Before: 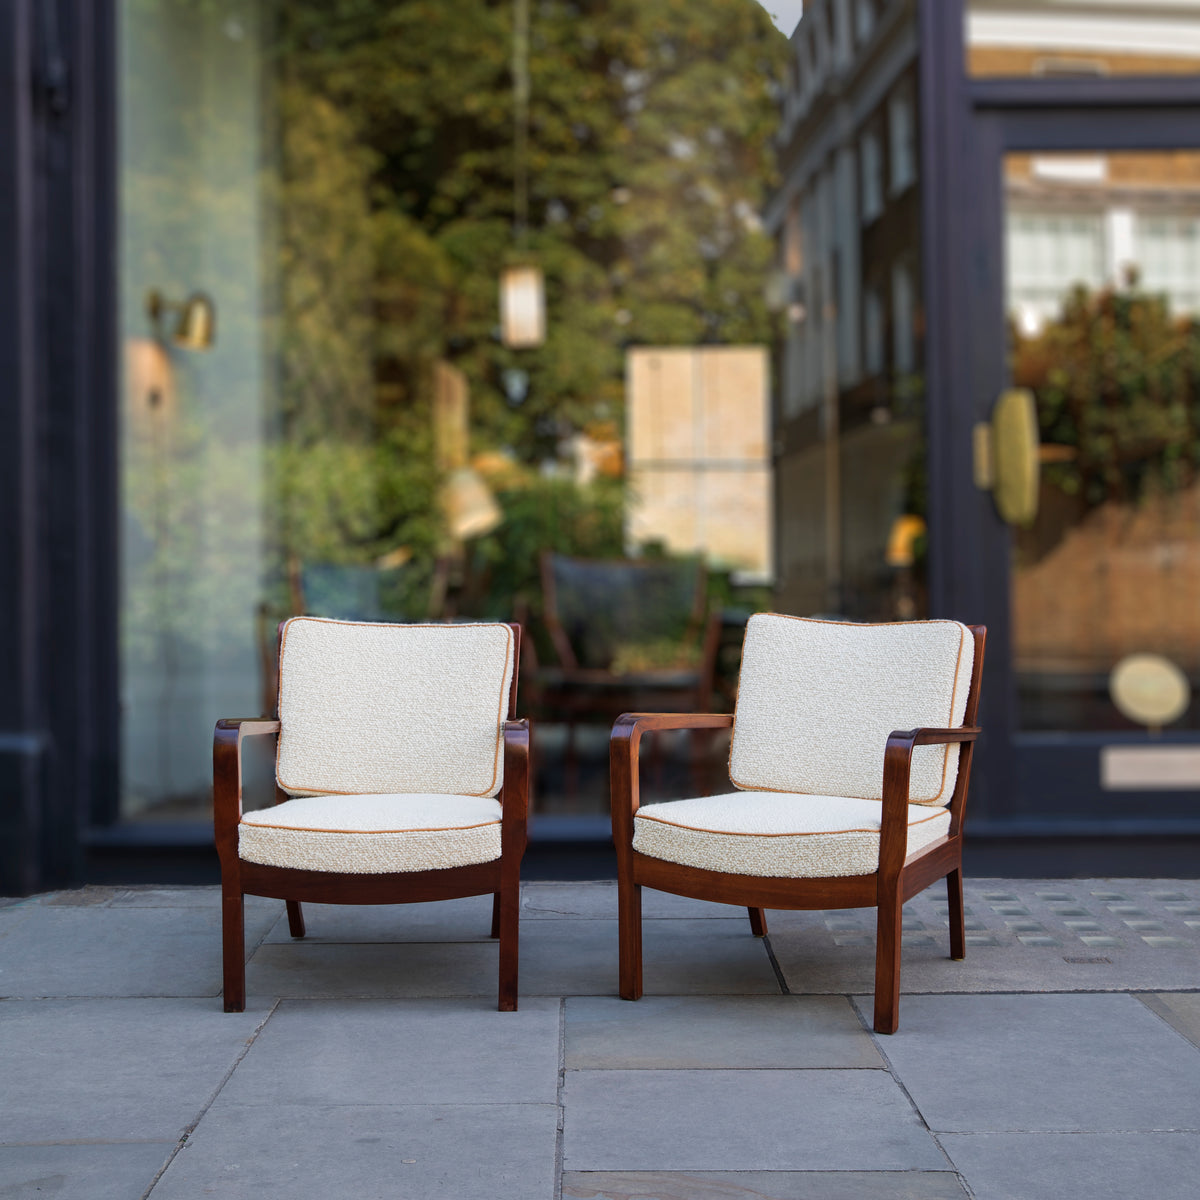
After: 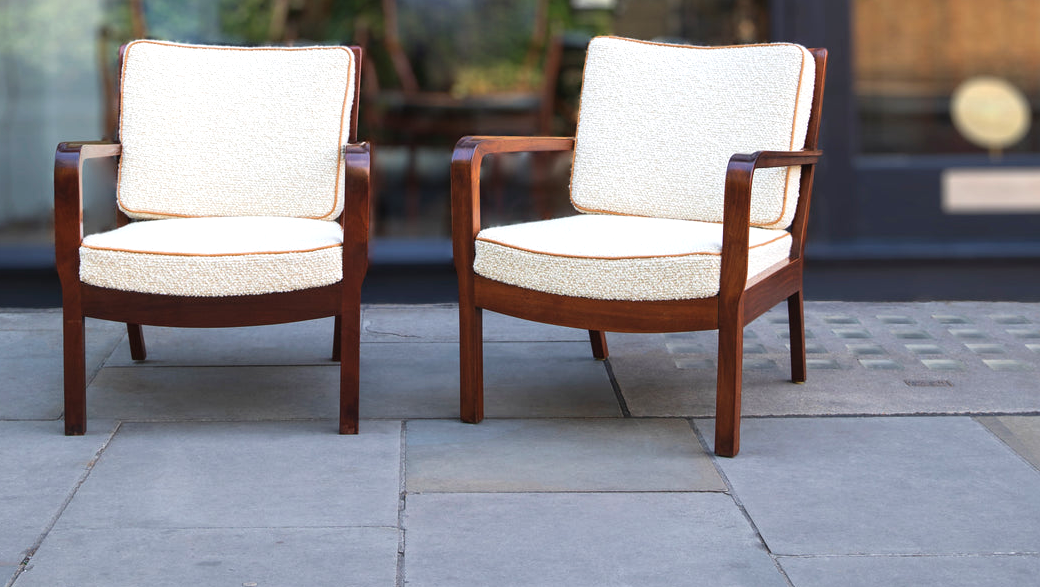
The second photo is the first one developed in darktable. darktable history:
exposure: black level correction -0.002, exposure 0.54 EV, compensate highlight preservation false
crop and rotate: left 13.306%, top 48.129%, bottom 2.928%
